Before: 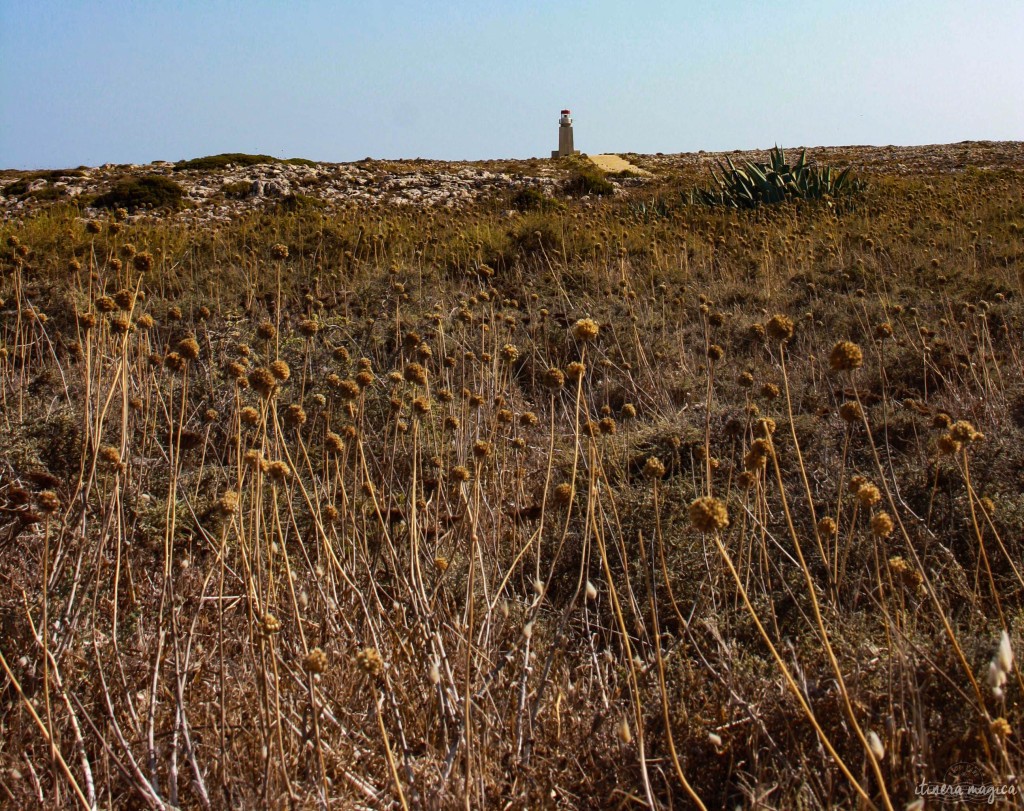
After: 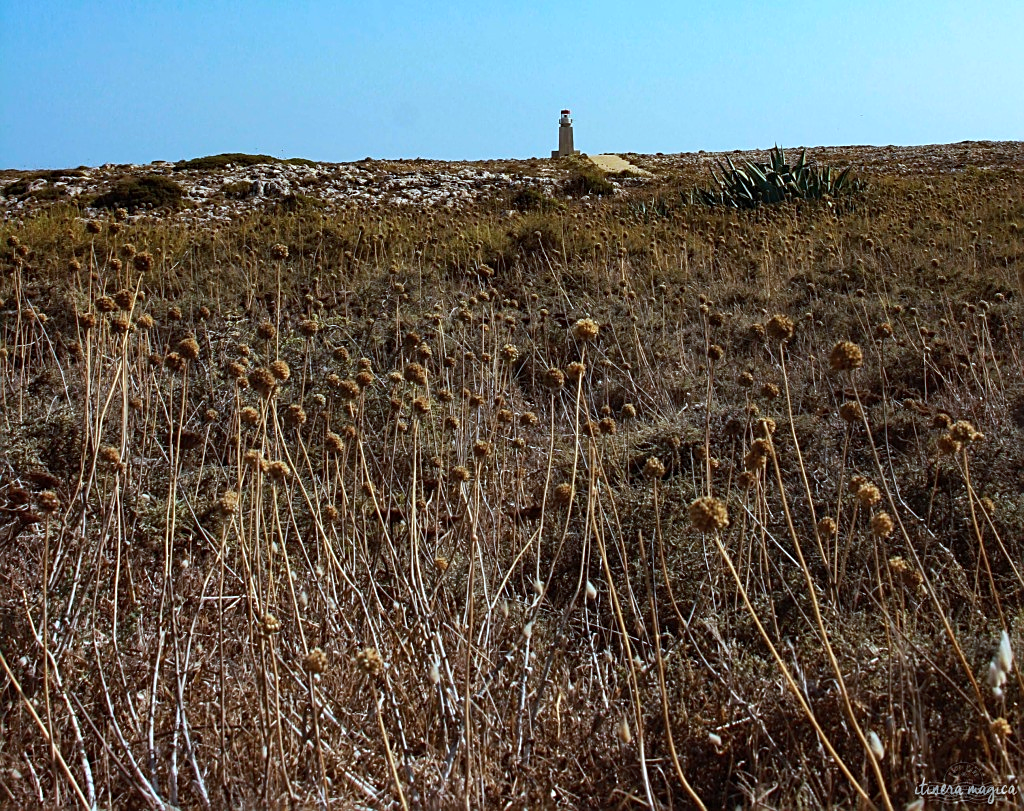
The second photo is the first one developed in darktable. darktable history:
sharpen: on, module defaults
color correction: highlights a* -10.73, highlights b* -19.07
